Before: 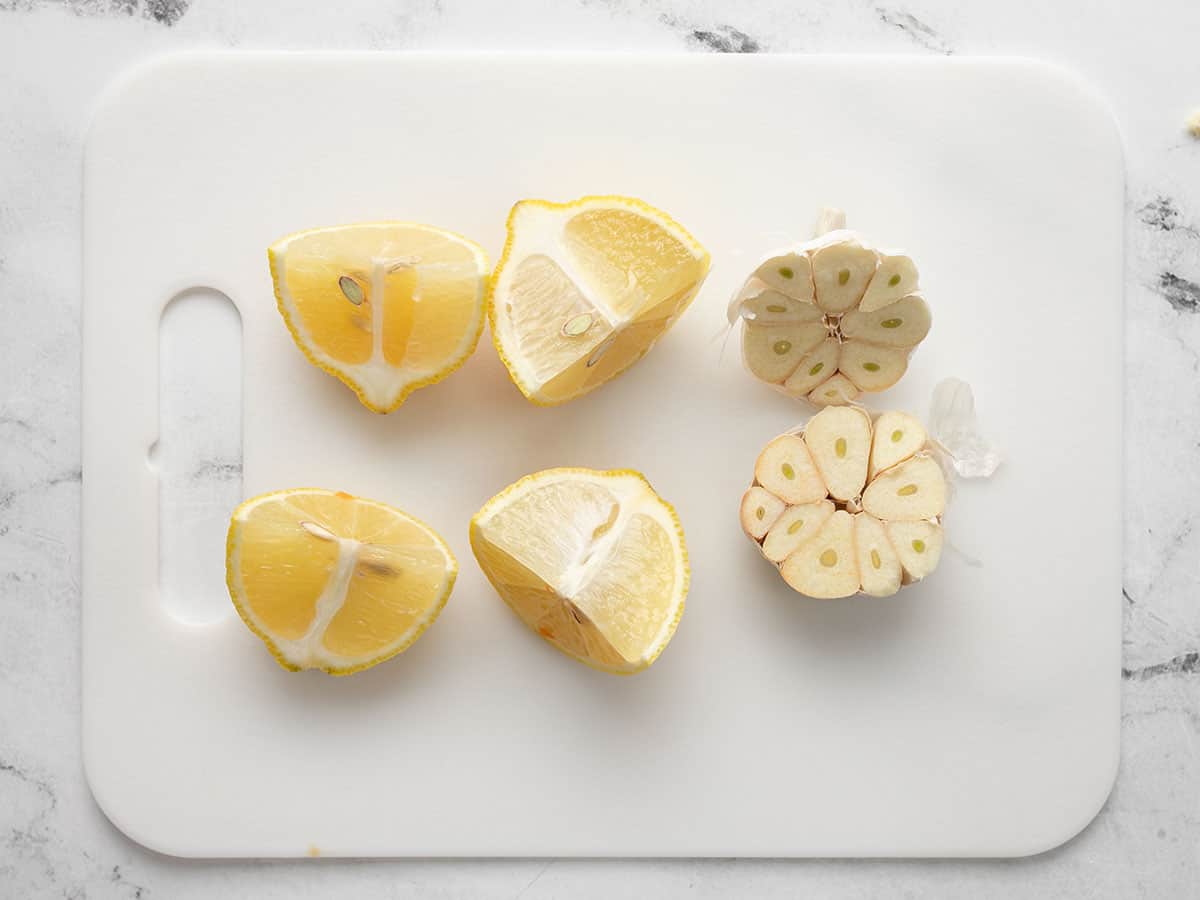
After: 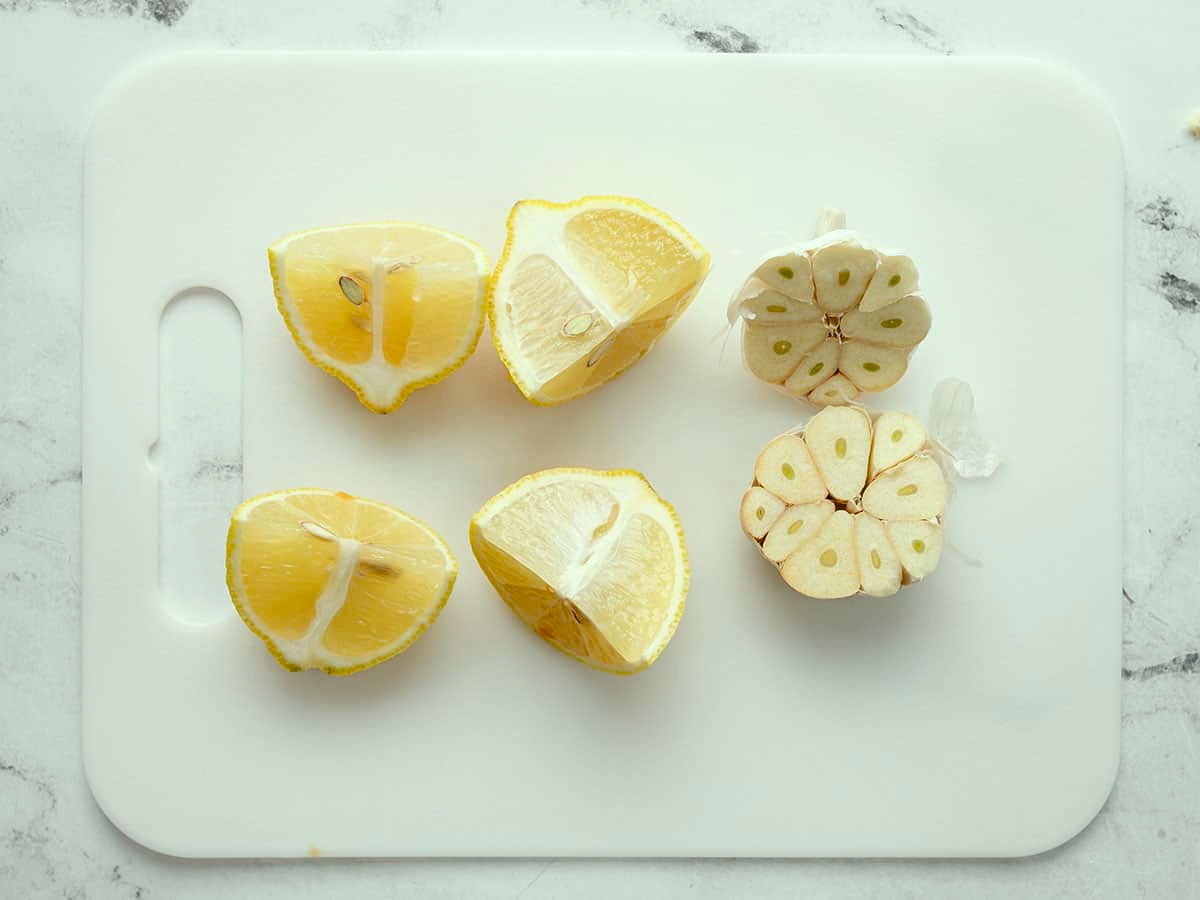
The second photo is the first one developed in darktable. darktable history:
color balance rgb: perceptual saturation grading › global saturation 20%, perceptual saturation grading › highlights -24.848%, perceptual saturation grading › shadows 24.319%, saturation formula JzAzBz (2021)
color correction: highlights a* -7.82, highlights b* 3.7
